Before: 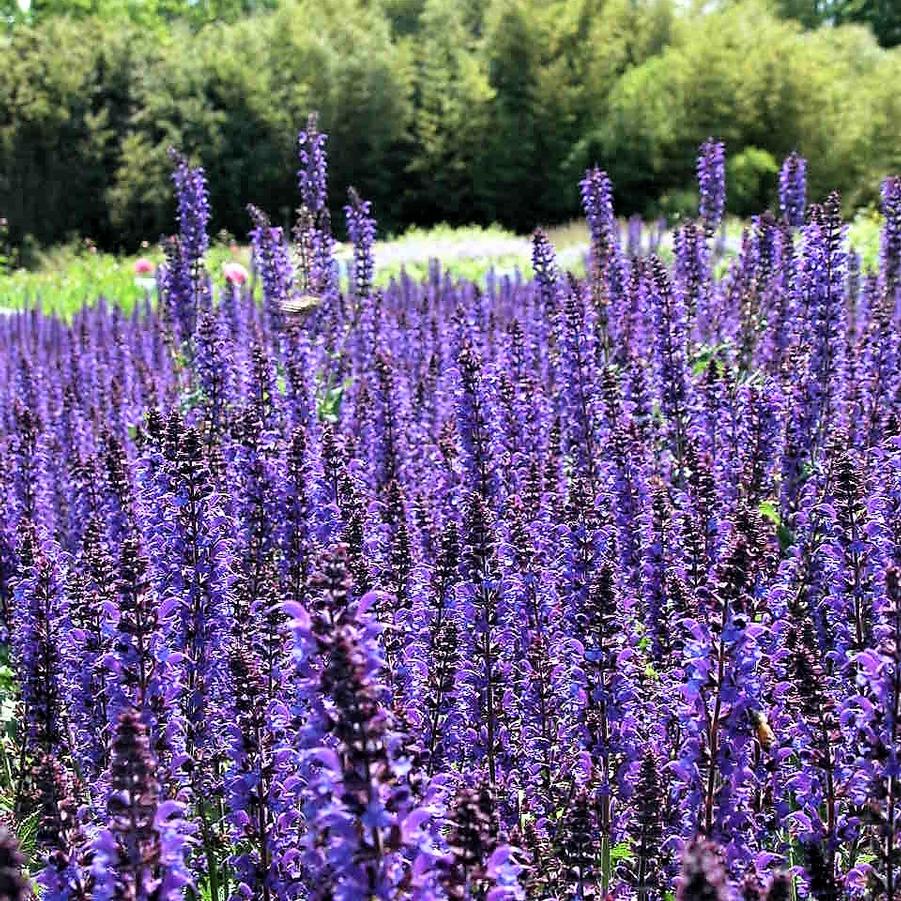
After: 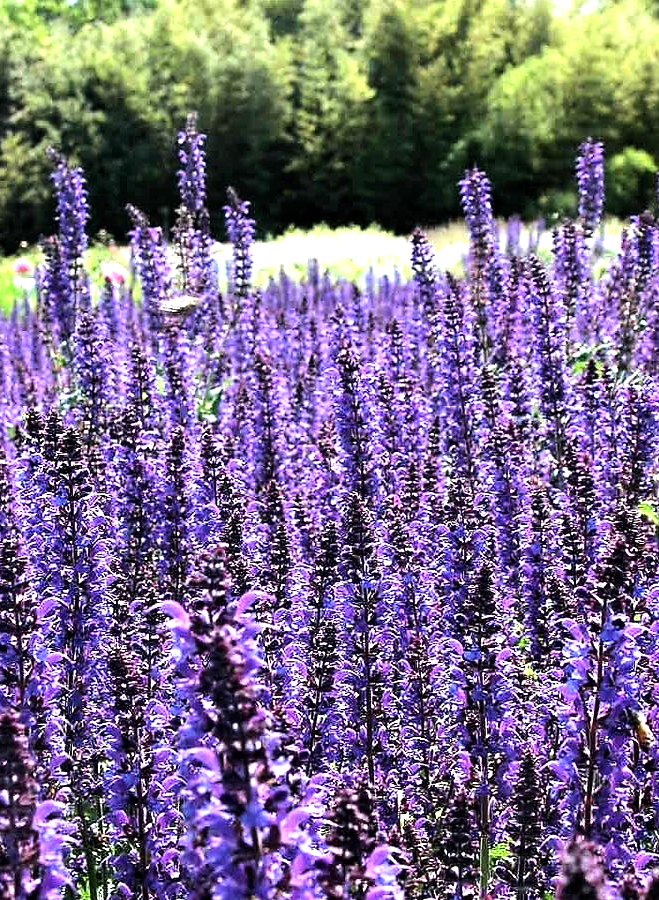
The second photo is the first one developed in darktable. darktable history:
tone equalizer: -8 EV -0.75 EV, -7 EV -0.7 EV, -6 EV -0.6 EV, -5 EV -0.4 EV, -3 EV 0.4 EV, -2 EV 0.6 EV, -1 EV 0.7 EV, +0 EV 0.75 EV, edges refinement/feathering 500, mask exposure compensation -1.57 EV, preserve details no
crop: left 13.443%, right 13.31%
